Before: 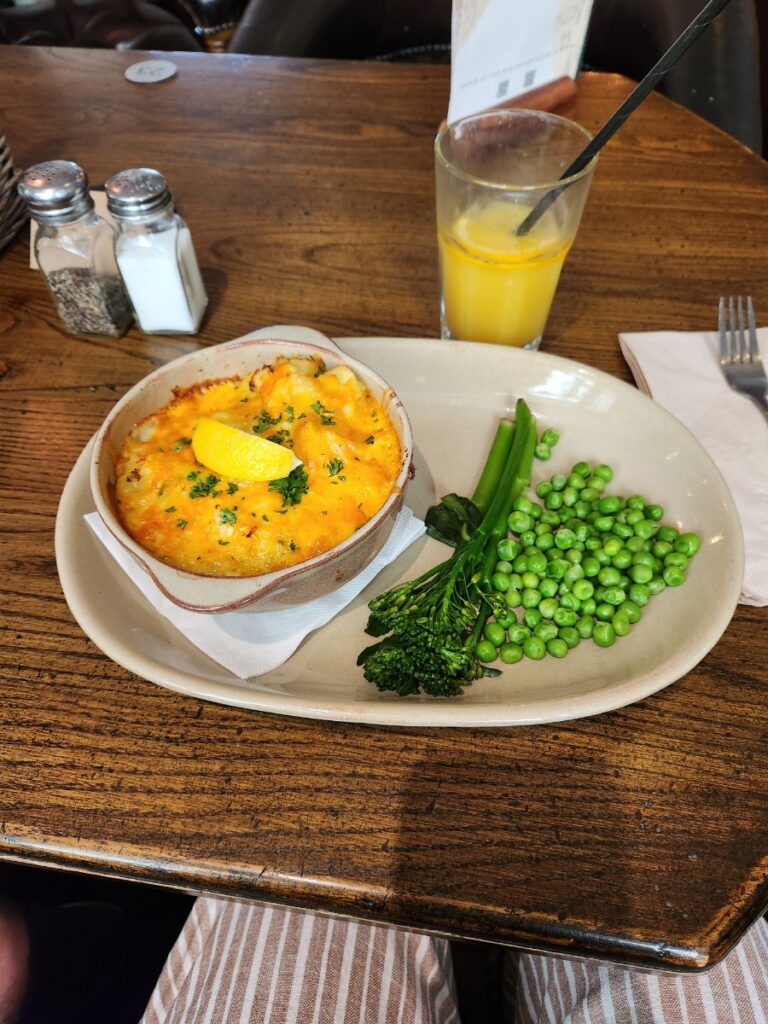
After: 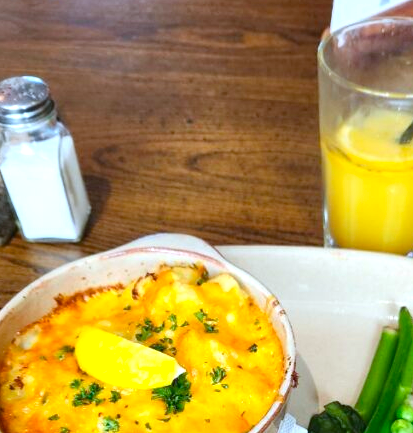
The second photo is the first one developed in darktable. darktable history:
crop: left 15.306%, top 9.065%, right 30.789%, bottom 48.638%
exposure: exposure 0.6 EV, compensate highlight preservation false
color balance rgb: linear chroma grading › shadows -8%, linear chroma grading › global chroma 10%, perceptual saturation grading › global saturation 2%, perceptual saturation grading › highlights -2%, perceptual saturation grading › mid-tones 4%, perceptual saturation grading › shadows 8%, perceptual brilliance grading › global brilliance 2%, perceptual brilliance grading › highlights -4%, global vibrance 16%, saturation formula JzAzBz (2021)
color calibration: x 0.372, y 0.386, temperature 4283.97 K
